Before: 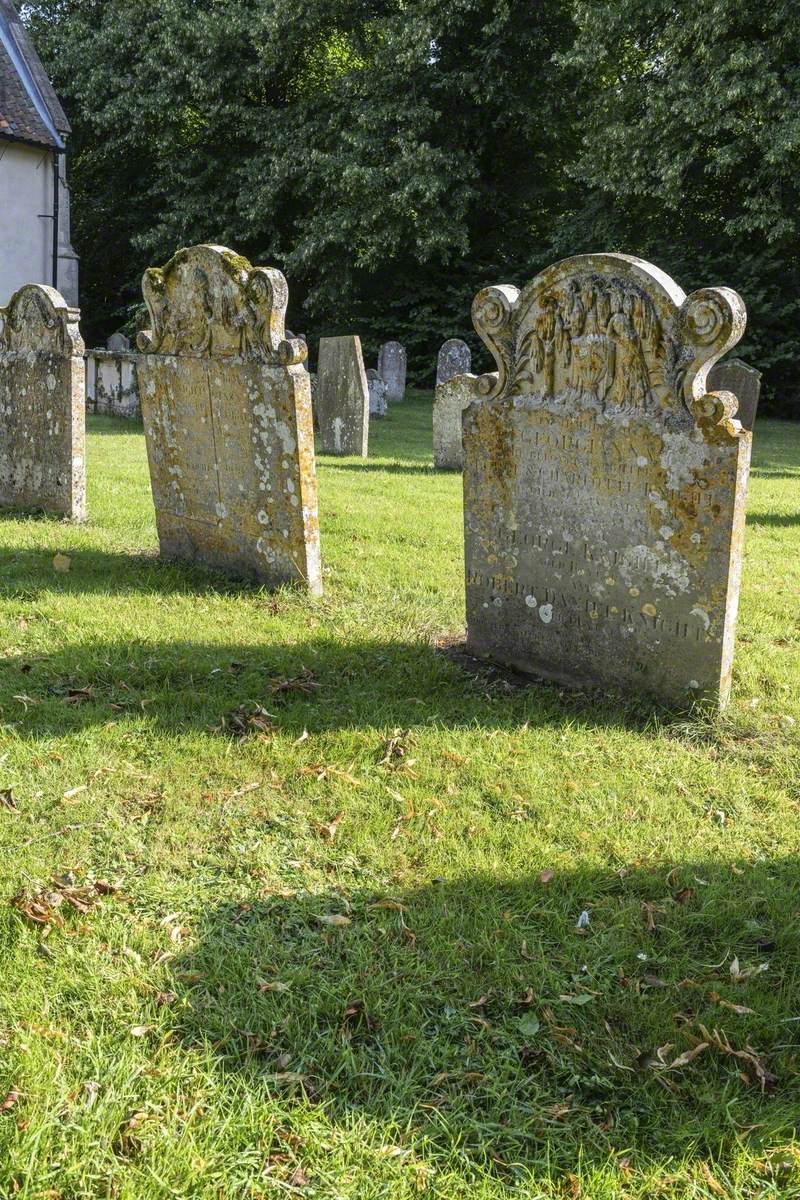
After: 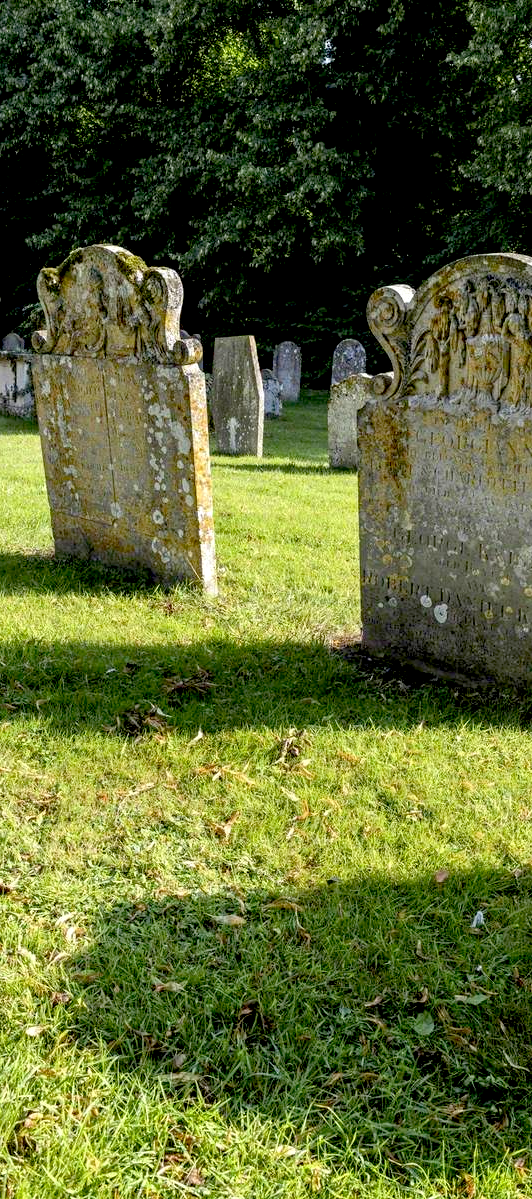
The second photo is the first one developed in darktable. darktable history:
exposure: black level correction 0.026, exposure 0.185 EV, compensate highlight preservation false
crop and rotate: left 13.353%, right 20.059%
